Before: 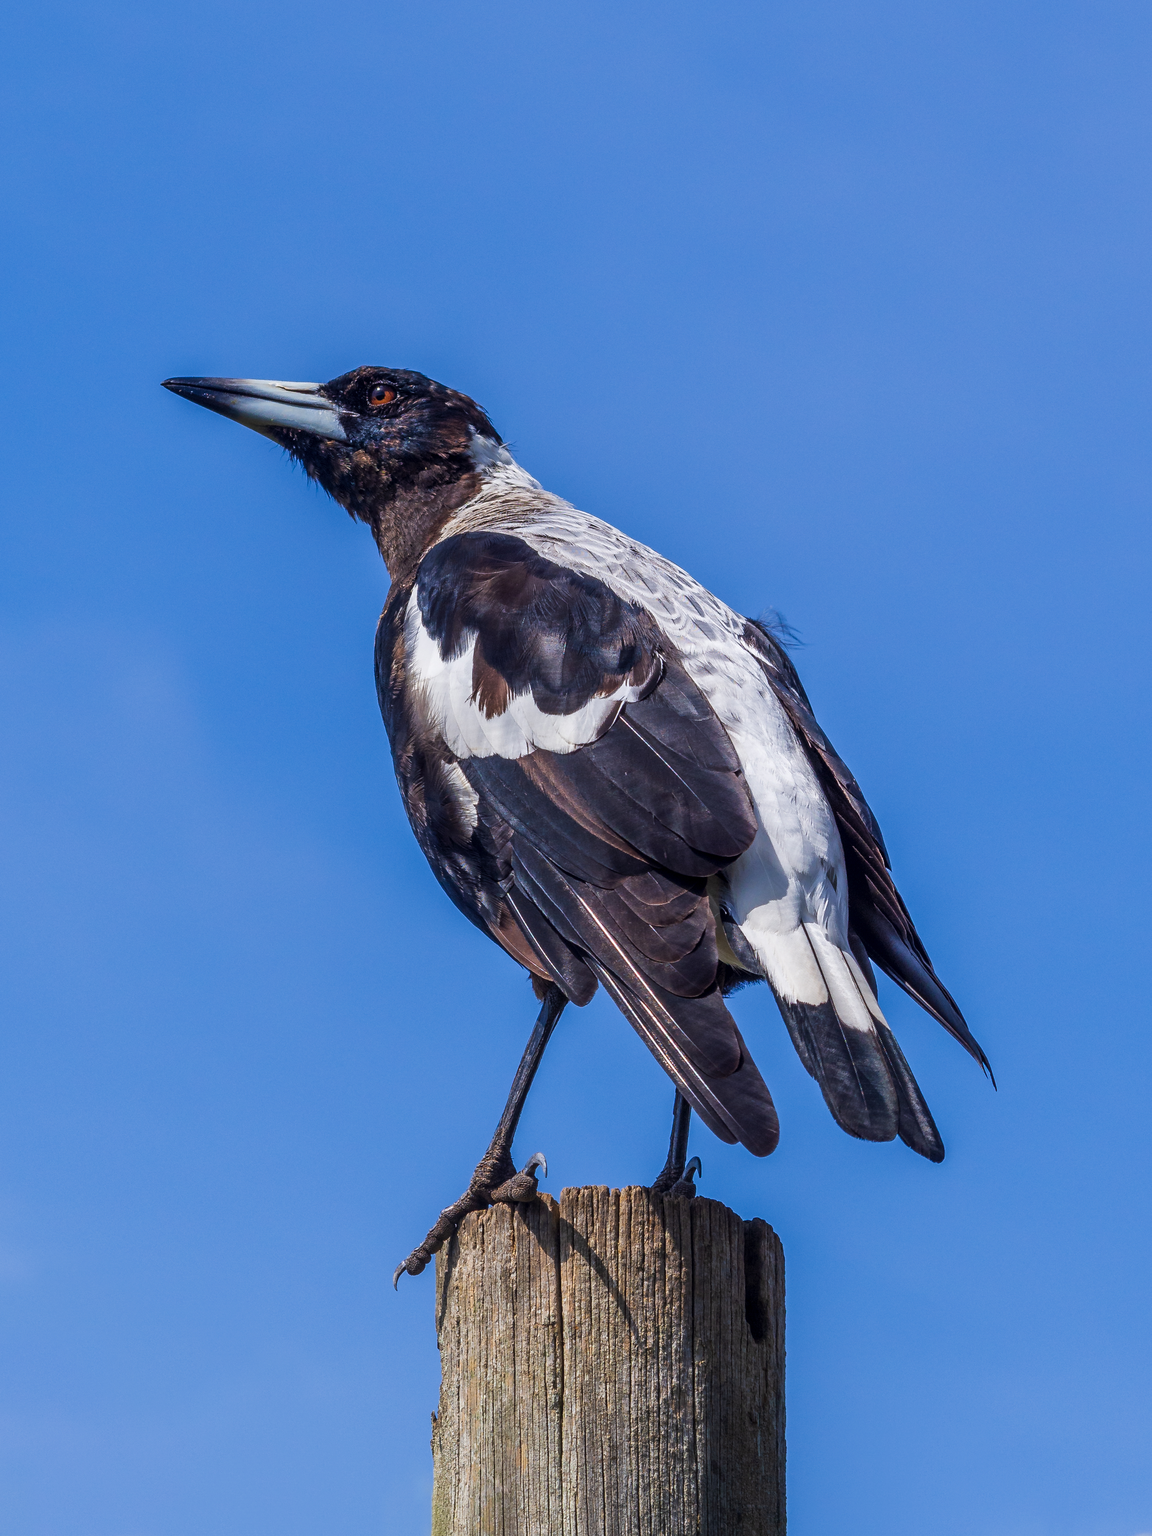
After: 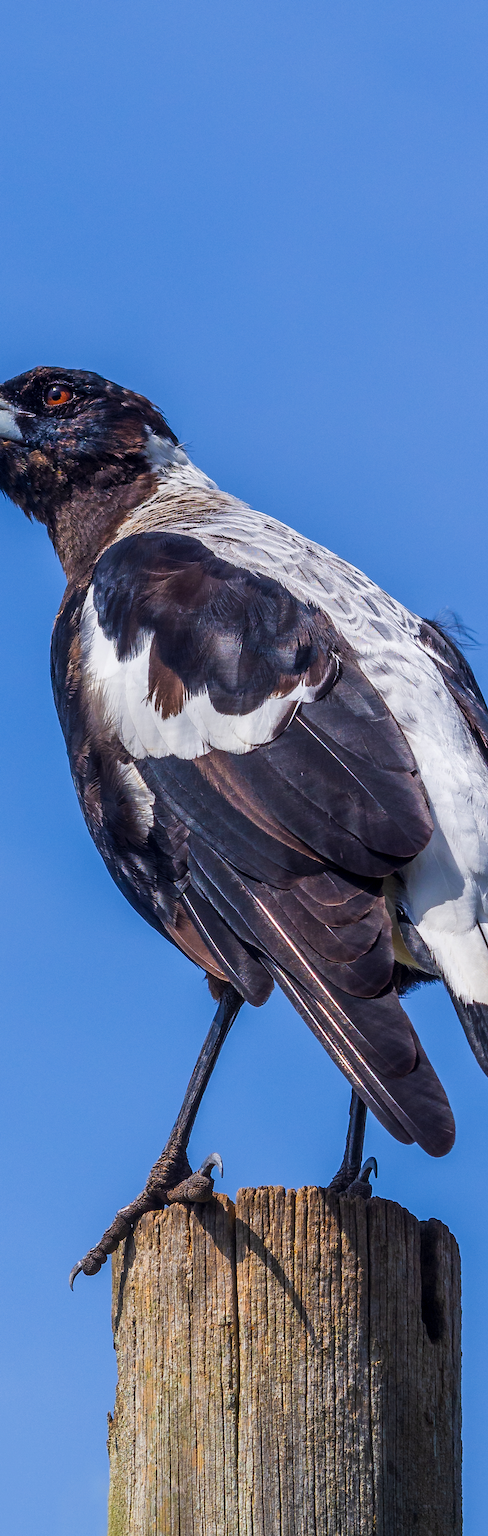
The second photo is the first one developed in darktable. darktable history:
crop: left 28.168%, right 29.437%
color zones: curves: ch0 [(0.224, 0.526) (0.75, 0.5)]; ch1 [(0.055, 0.526) (0.224, 0.761) (0.377, 0.526) (0.75, 0.5)]
